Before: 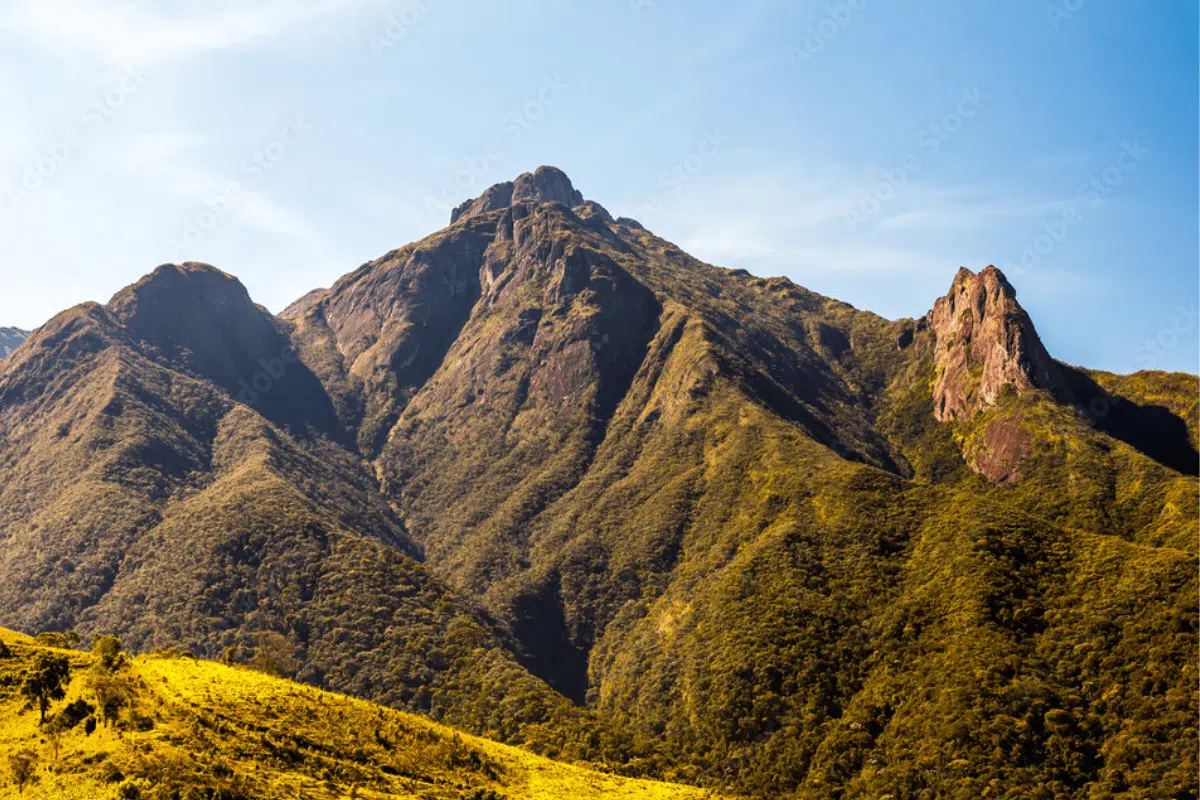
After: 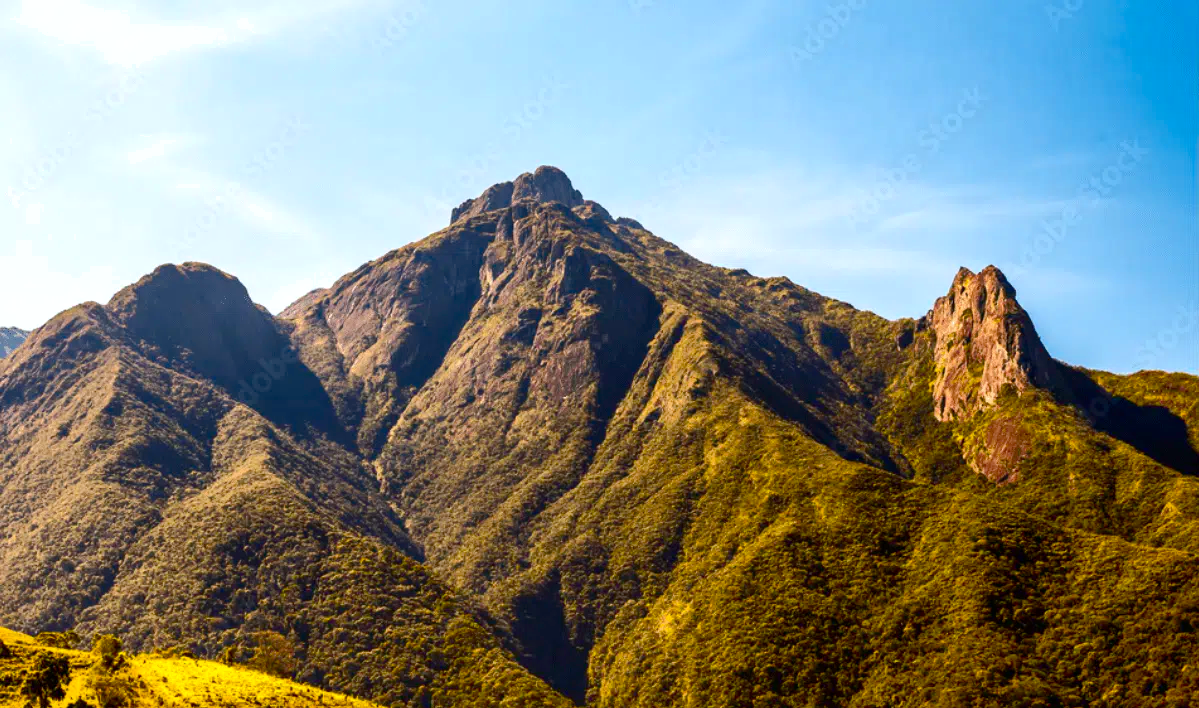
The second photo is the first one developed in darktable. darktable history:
shadows and highlights: on, module defaults
contrast brightness saturation: contrast 0.28
color balance rgb: linear chroma grading › global chroma 8.12%, perceptual saturation grading › global saturation 9.07%, perceptual saturation grading › highlights -13.84%, perceptual saturation grading › mid-tones 14.88%, perceptual saturation grading › shadows 22.8%, perceptual brilliance grading › highlights 2.61%, global vibrance 12.07%
crop and rotate: top 0%, bottom 11.49%
color zones: curves: ch0 [(0, 0.5) (0.143, 0.5) (0.286, 0.5) (0.429, 0.5) (0.571, 0.5) (0.714, 0.476) (0.857, 0.5) (1, 0.5)]; ch2 [(0, 0.5) (0.143, 0.5) (0.286, 0.5) (0.429, 0.5) (0.571, 0.5) (0.714, 0.487) (0.857, 0.5) (1, 0.5)]
